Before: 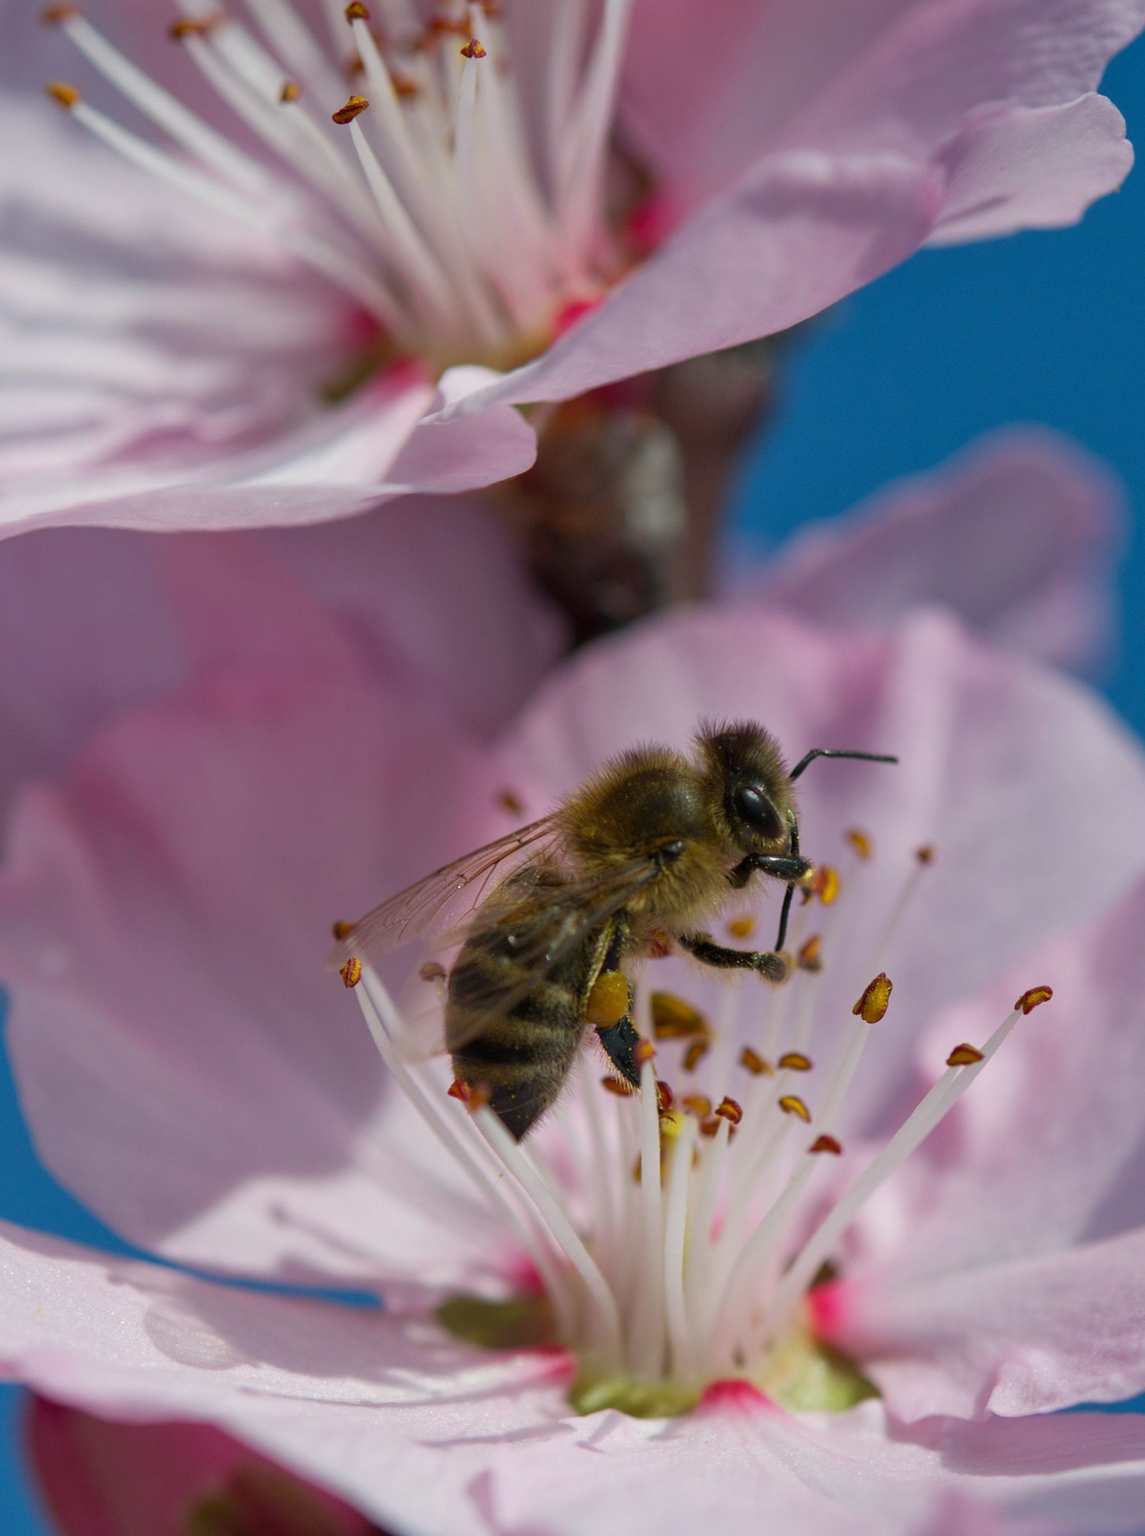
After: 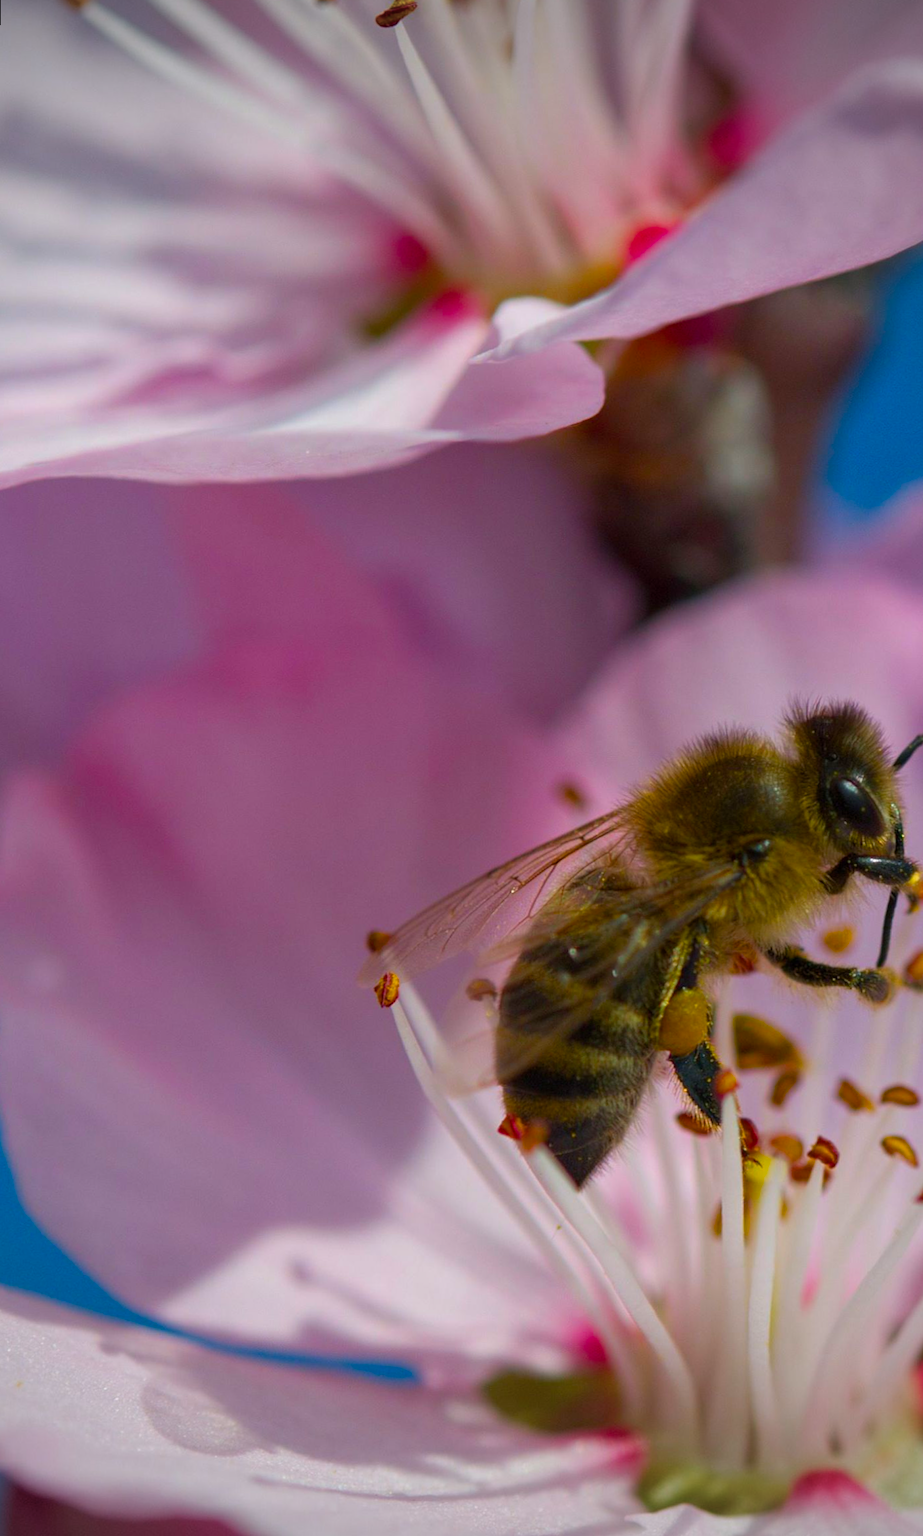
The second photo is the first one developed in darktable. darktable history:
color balance rgb: linear chroma grading › global chroma 15%, perceptual saturation grading › global saturation 30%
crop: top 5.803%, right 27.864%, bottom 5.804%
rotate and perspective: rotation 0.226°, lens shift (vertical) -0.042, crop left 0.023, crop right 0.982, crop top 0.006, crop bottom 0.994
vignetting: fall-off start 74.49%, fall-off radius 65.9%, brightness -0.628, saturation -0.68
